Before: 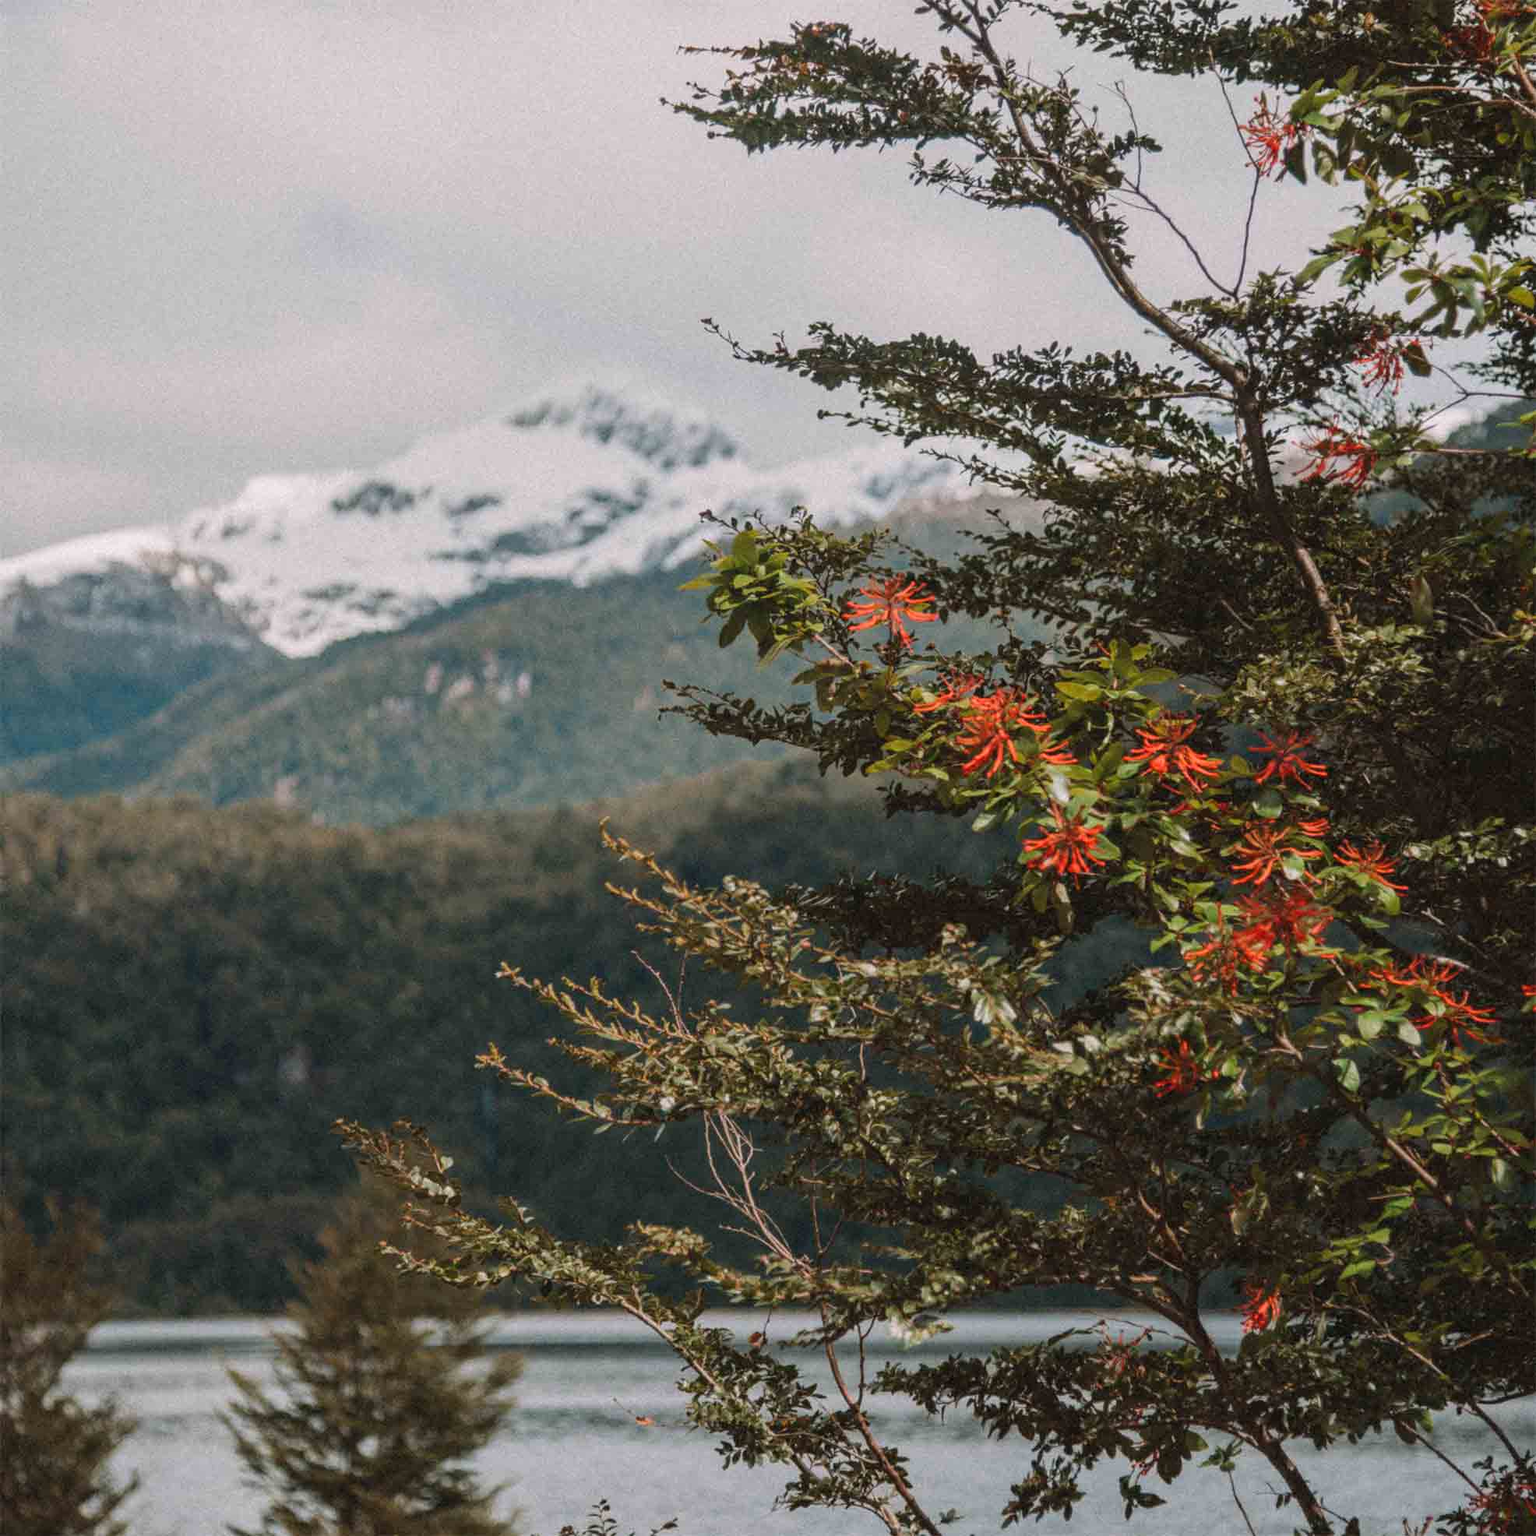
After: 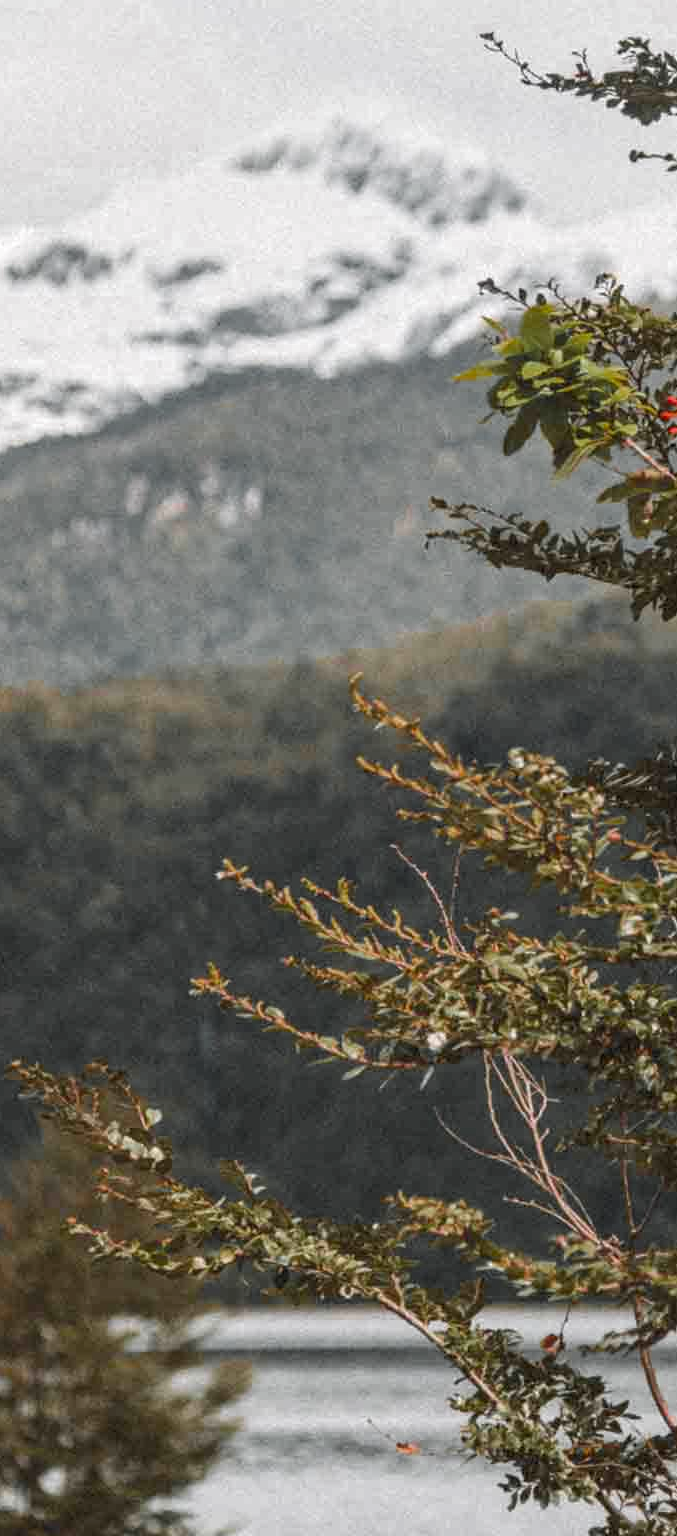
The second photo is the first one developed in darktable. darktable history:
tone equalizer: -8 EV -0.557 EV, edges refinement/feathering 500, mask exposure compensation -1.57 EV, preserve details no
exposure: black level correction 0, exposure 0.499 EV, compensate highlight preservation false
crop and rotate: left 21.308%, top 19.094%, right 44.353%, bottom 2.996%
color zones: curves: ch0 [(0.004, 0.388) (0.125, 0.392) (0.25, 0.404) (0.375, 0.5) (0.5, 0.5) (0.625, 0.5) (0.75, 0.5) (0.875, 0.5)]; ch1 [(0, 0.5) (0.125, 0.5) (0.25, 0.5) (0.375, 0.124) (0.524, 0.124) (0.645, 0.128) (0.789, 0.132) (0.914, 0.096) (0.998, 0.068)]
